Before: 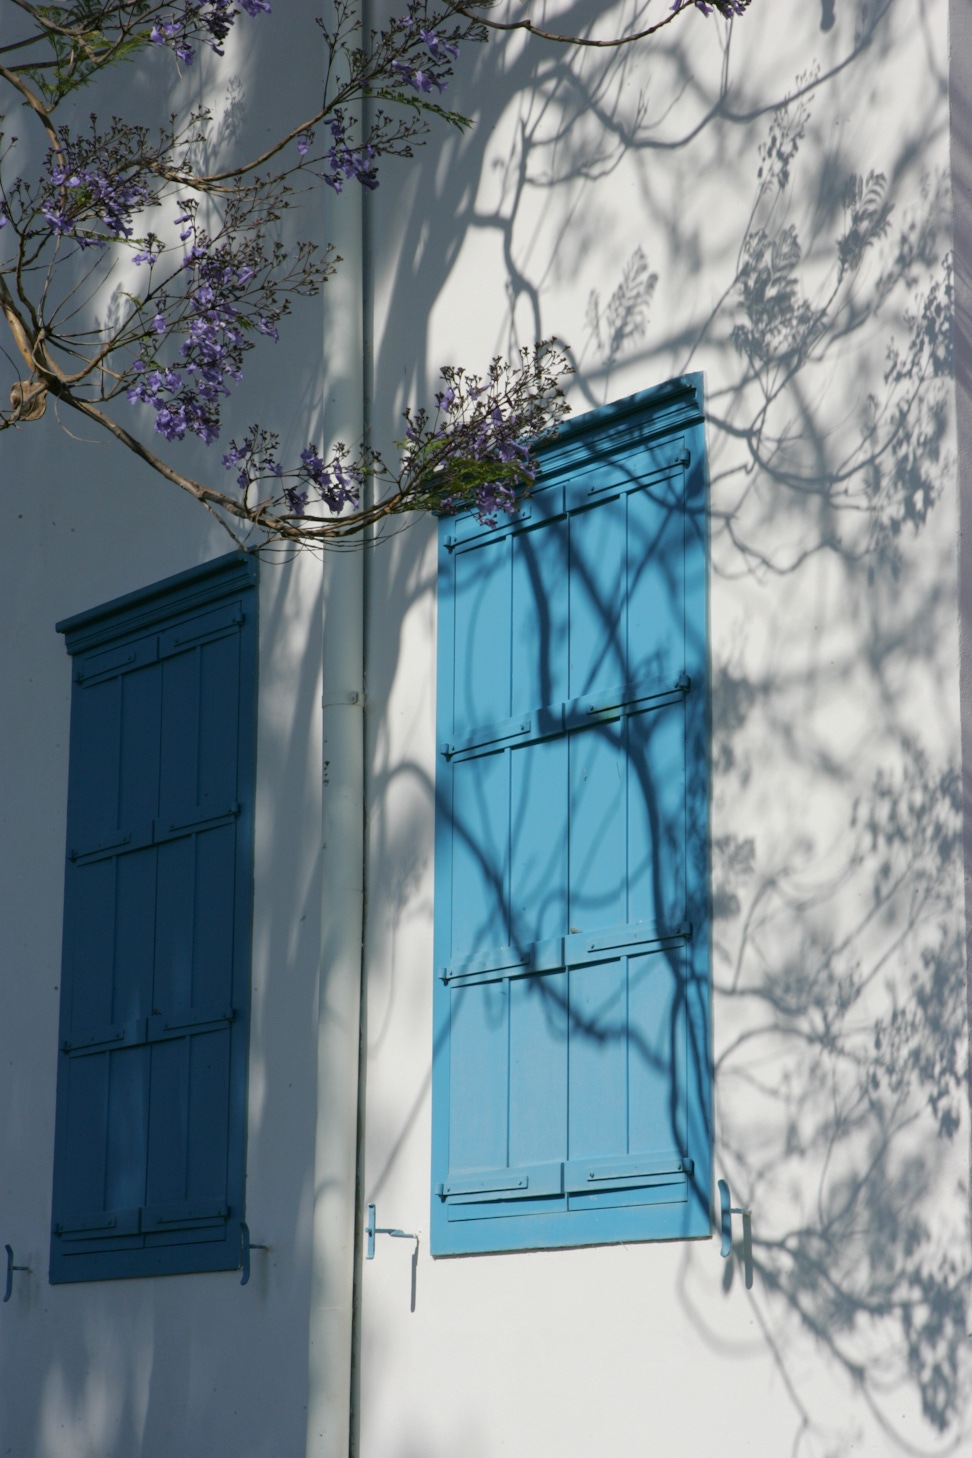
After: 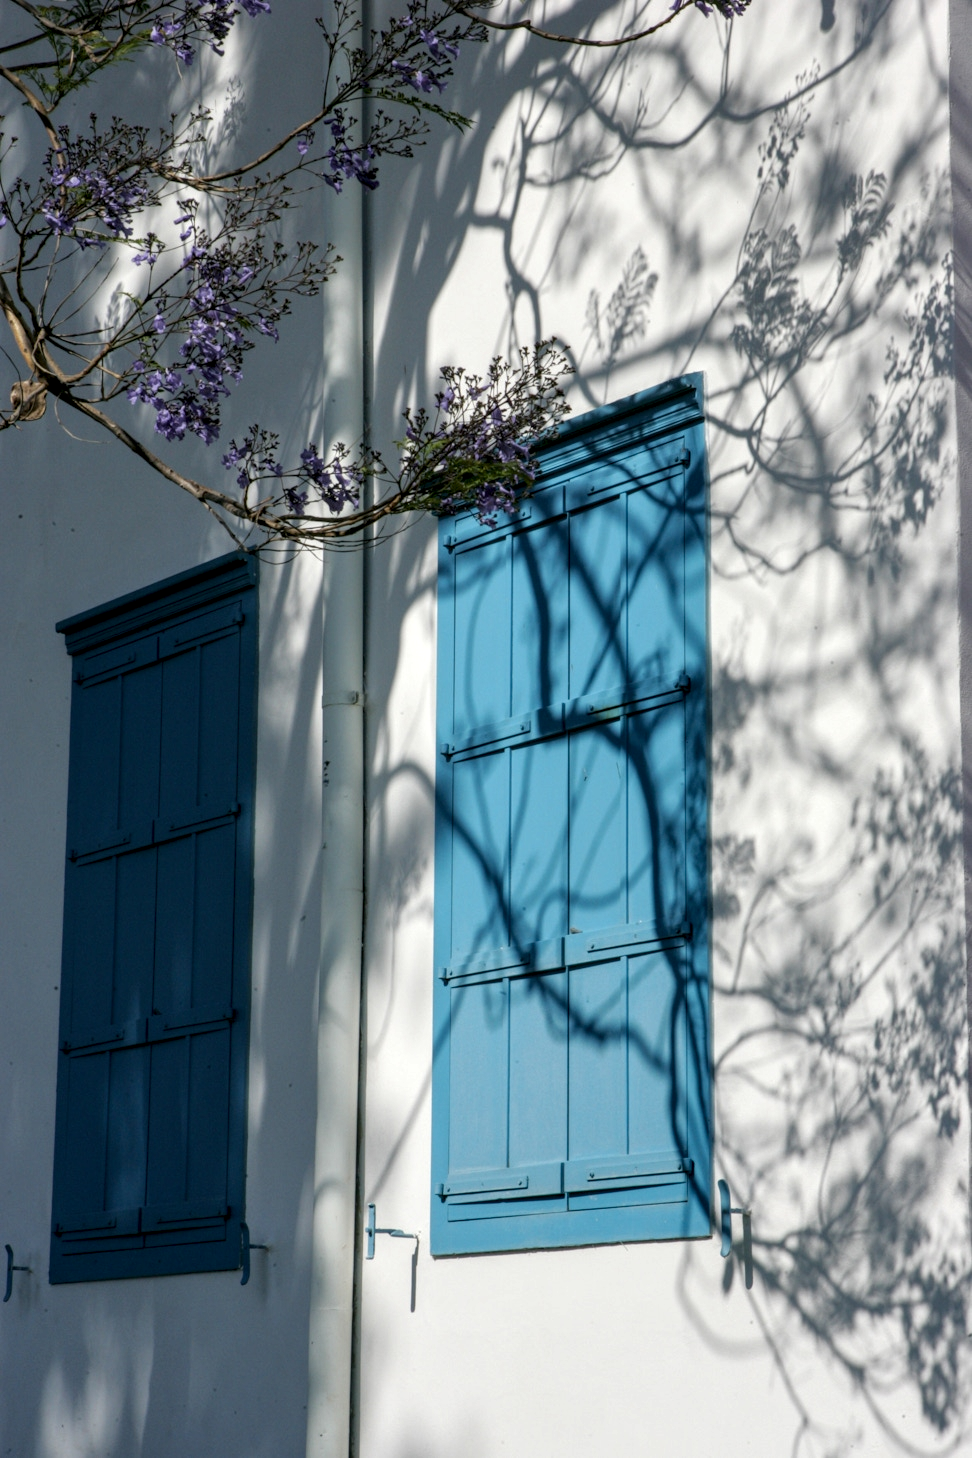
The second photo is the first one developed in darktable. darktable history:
local contrast: detail 156%
